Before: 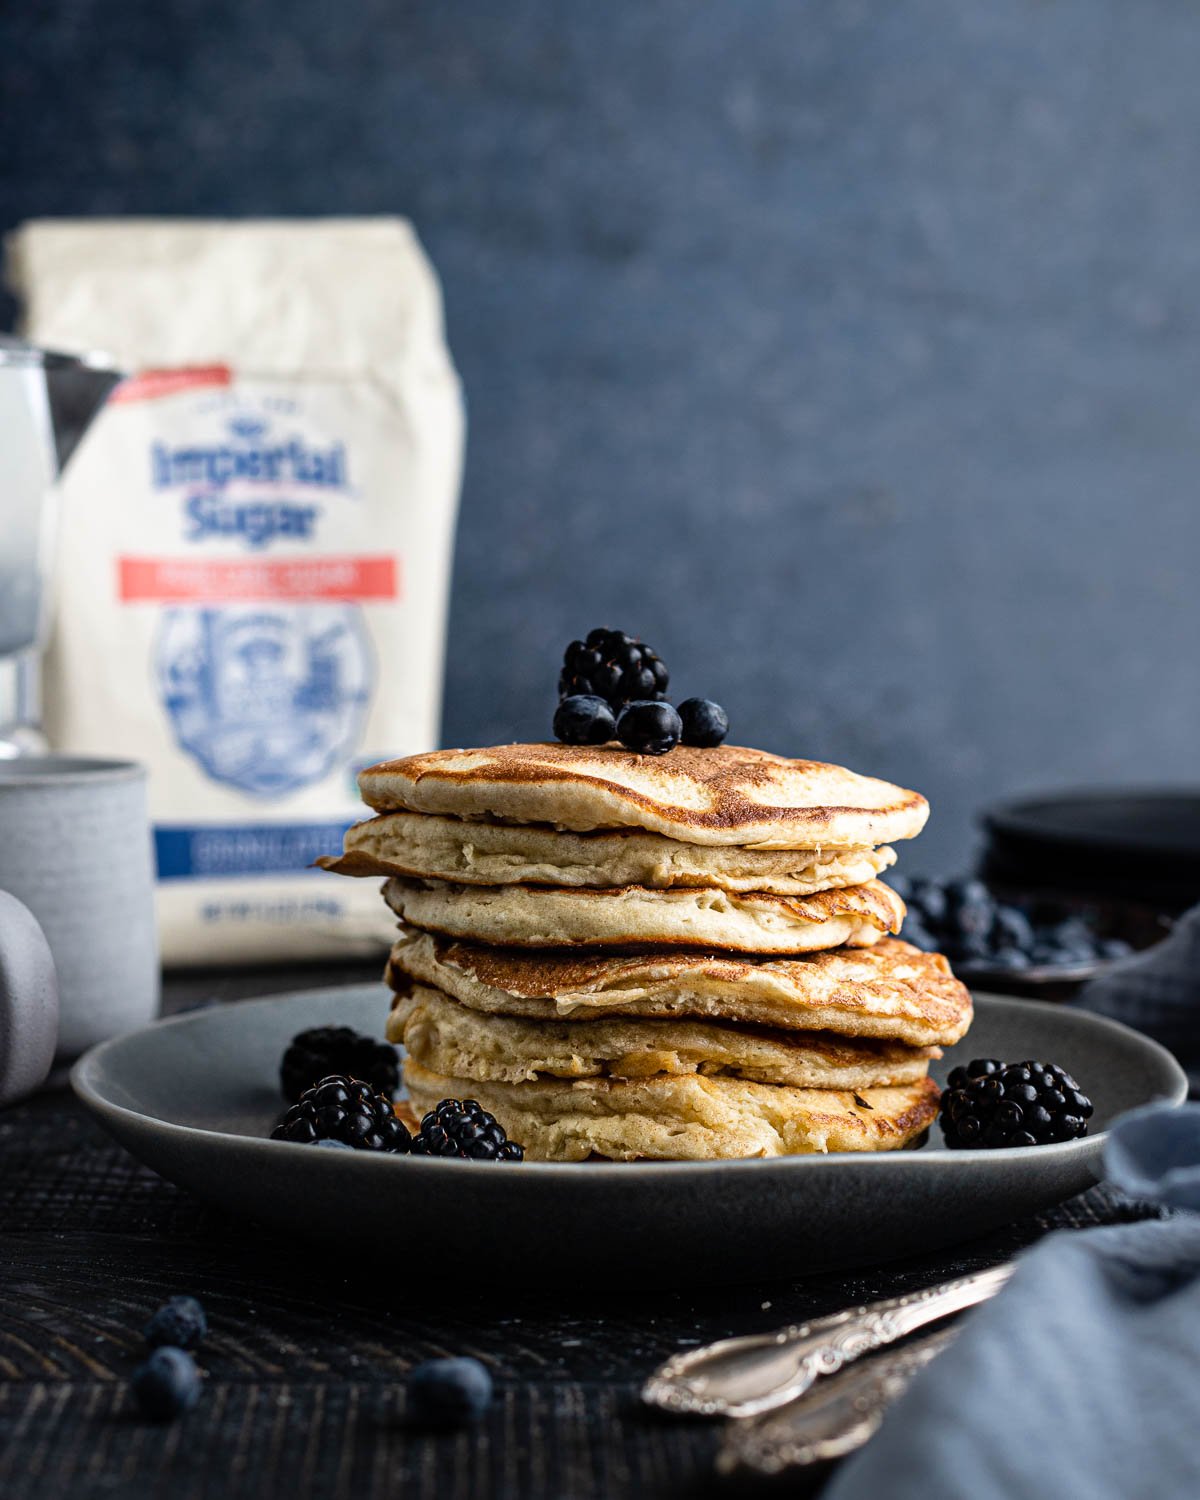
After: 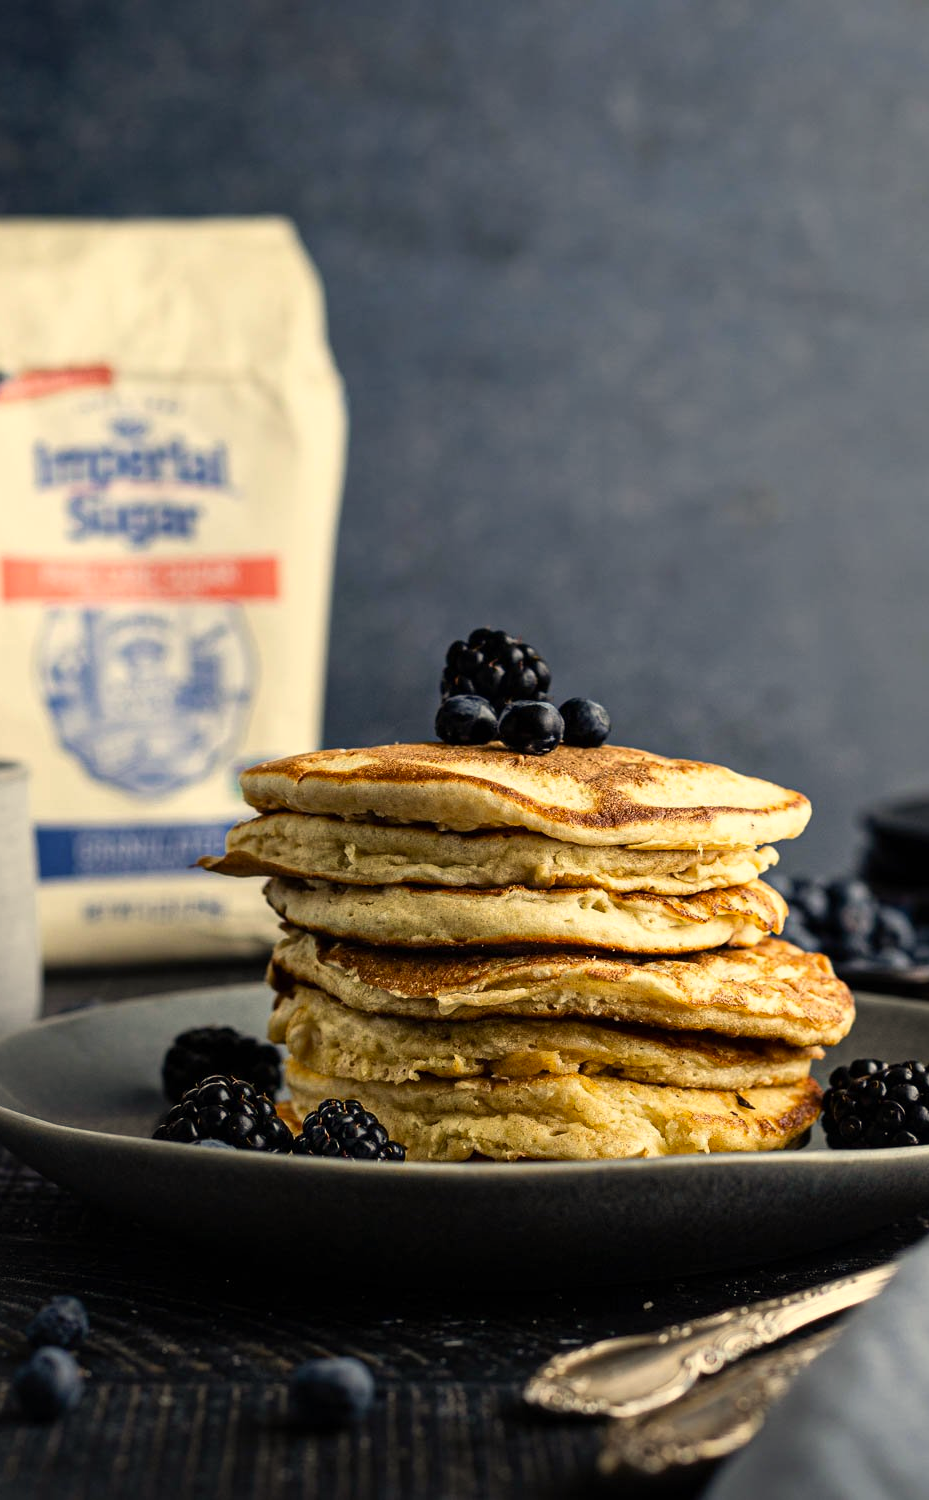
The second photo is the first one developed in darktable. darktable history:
color correction: highlights a* 2.72, highlights b* 22.8
crop: left 9.88%, right 12.664%
